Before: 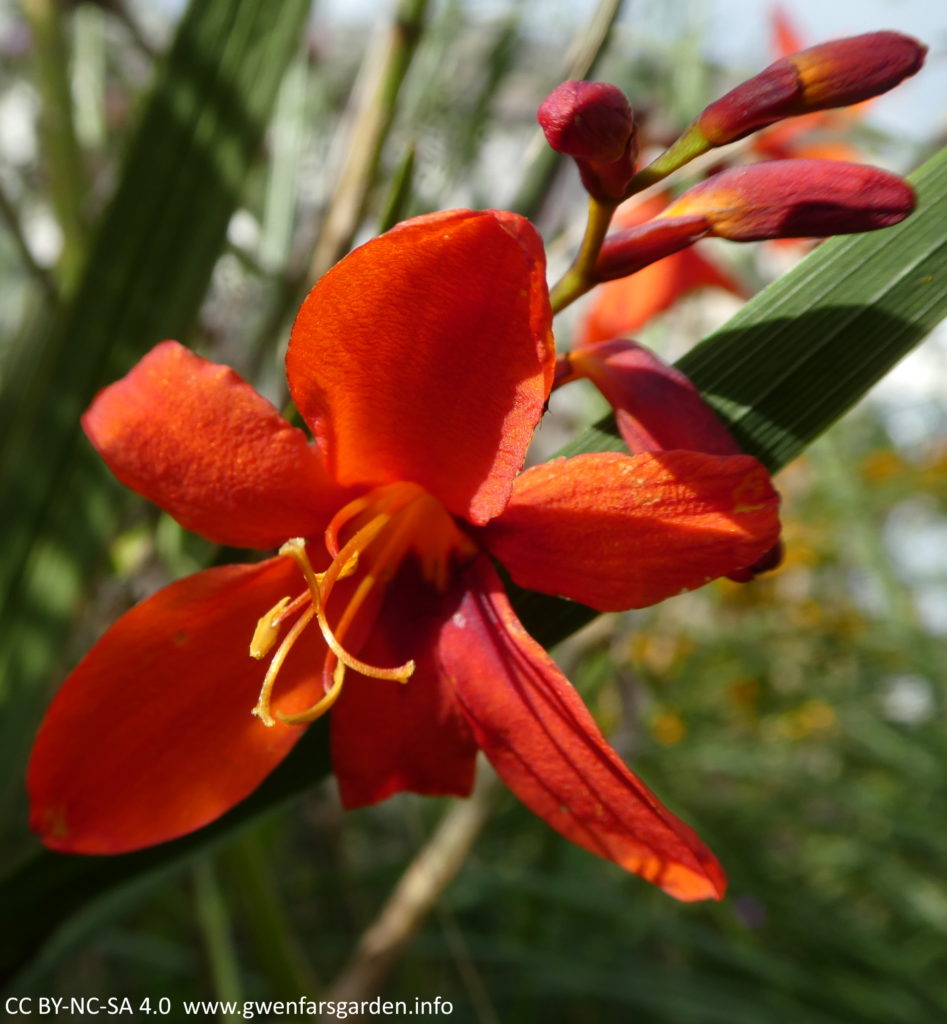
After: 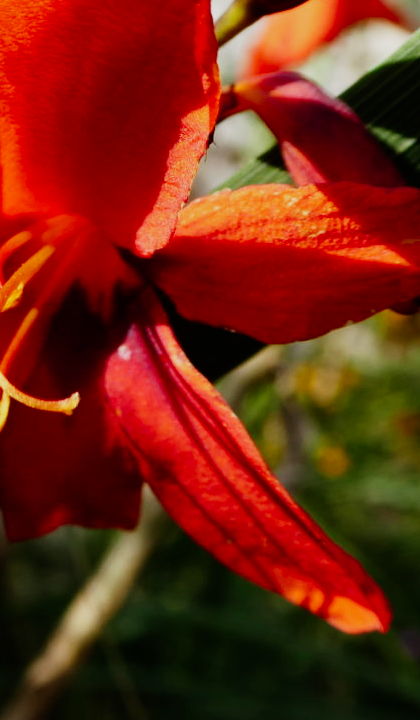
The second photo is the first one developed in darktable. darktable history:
crop: left 35.432%, top 26.233%, right 20.145%, bottom 3.432%
sigmoid: contrast 1.8, skew -0.2, preserve hue 0%, red attenuation 0.1, red rotation 0.035, green attenuation 0.1, green rotation -0.017, blue attenuation 0.15, blue rotation -0.052, base primaries Rec2020
